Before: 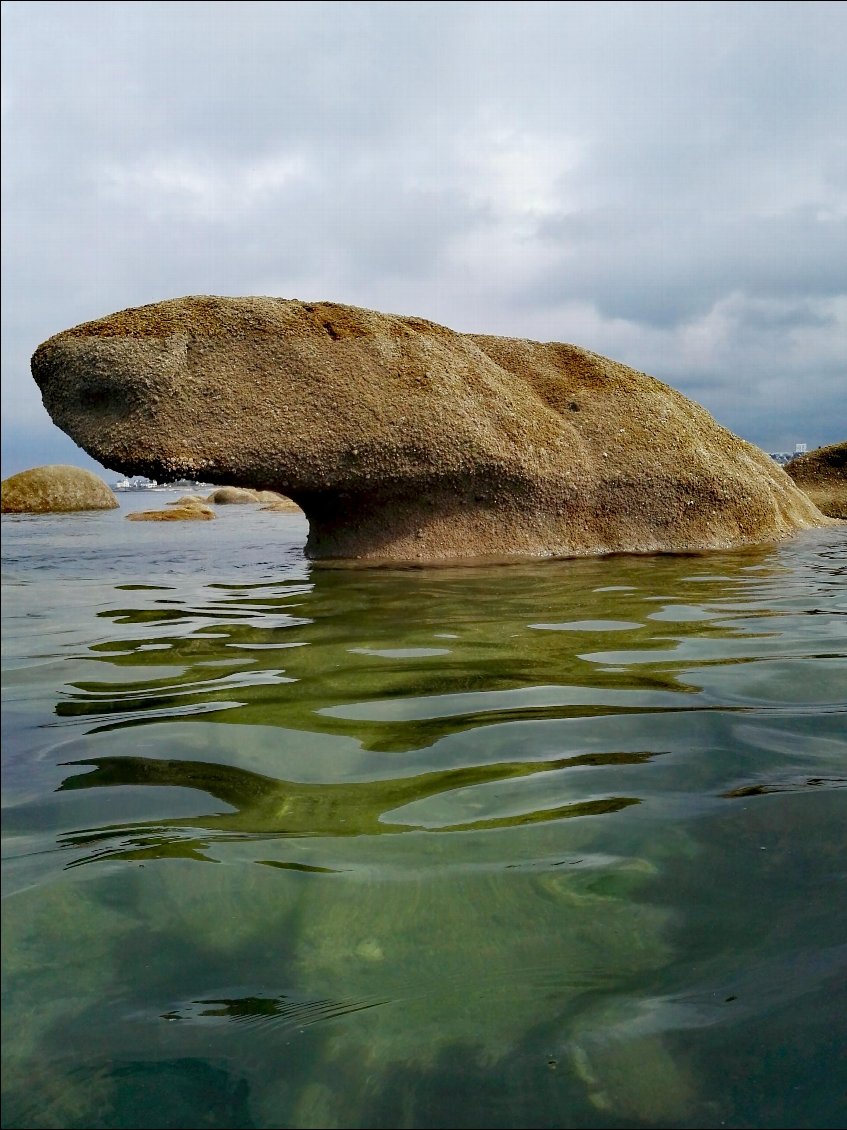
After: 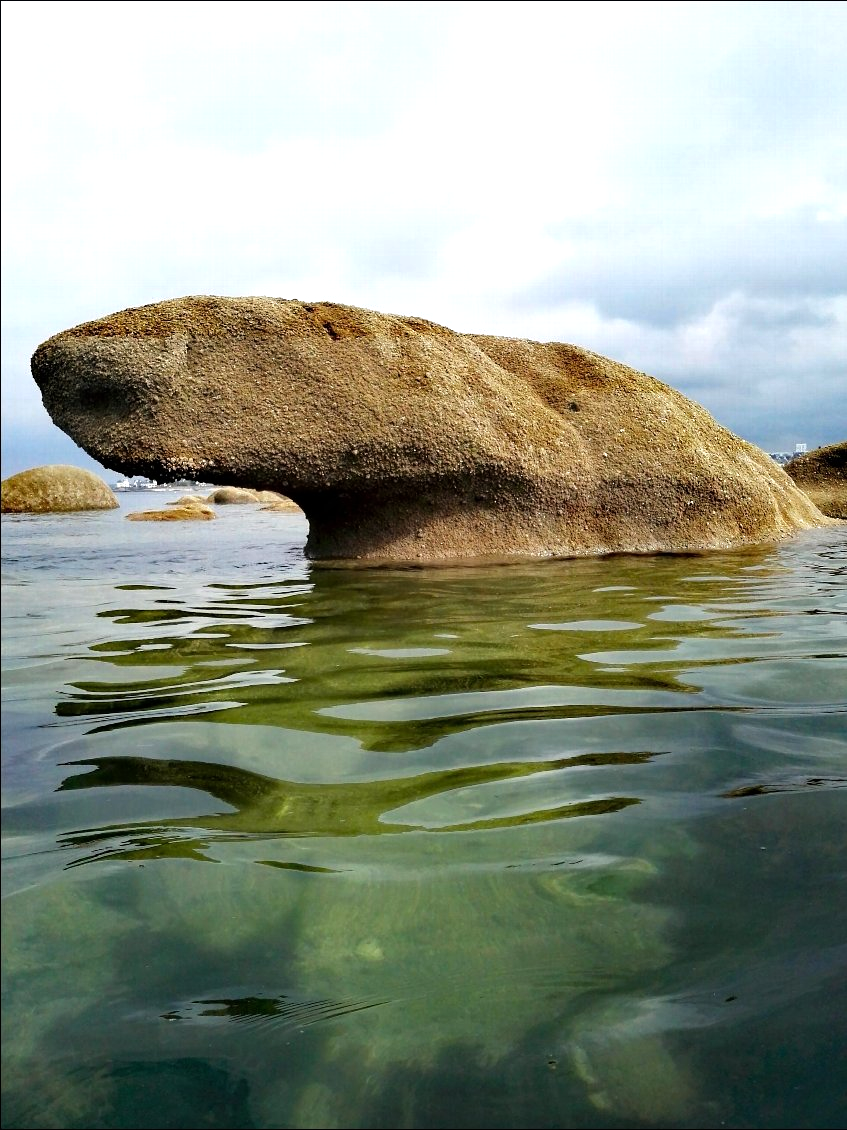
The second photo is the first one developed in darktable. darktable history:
tone equalizer: -8 EV -0.75 EV, -7 EV -0.7 EV, -6 EV -0.58 EV, -5 EV -0.376 EV, -3 EV 0.388 EV, -2 EV 0.6 EV, -1 EV 0.695 EV, +0 EV 0.764 EV
